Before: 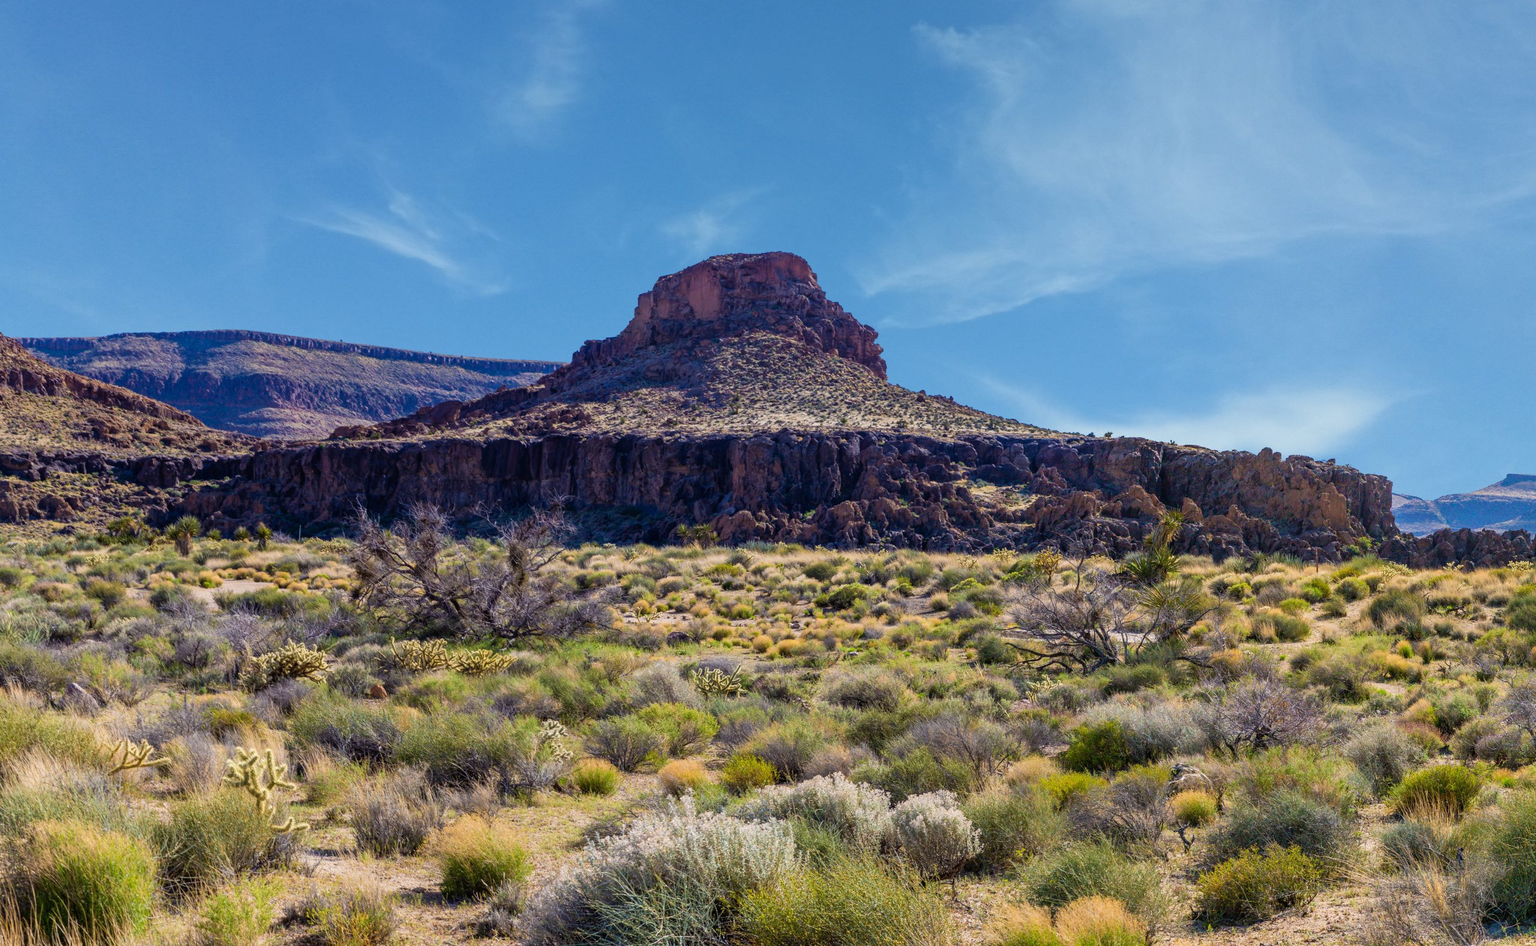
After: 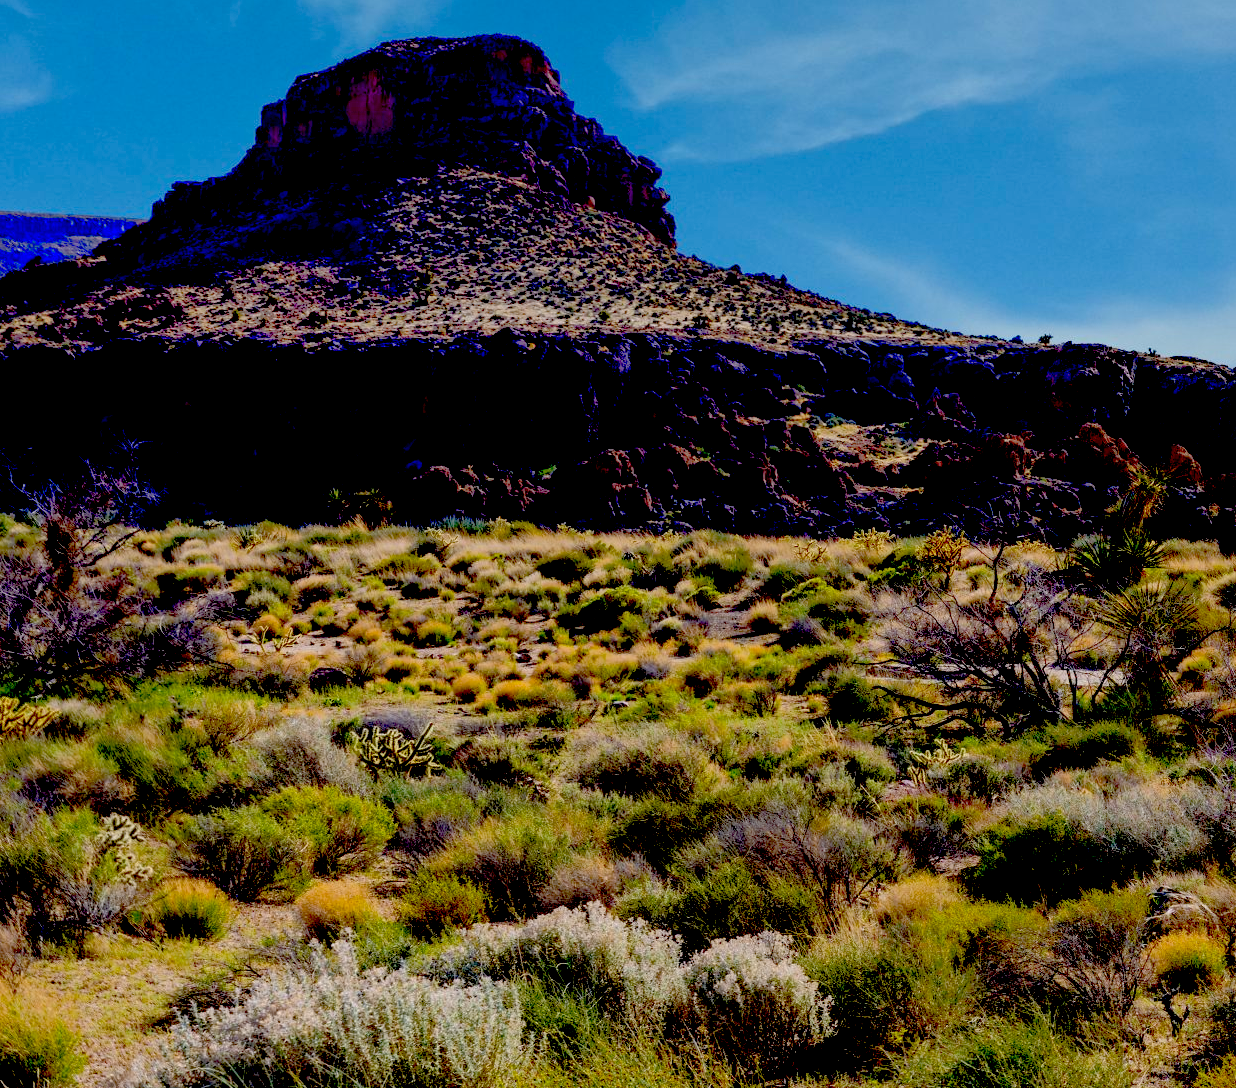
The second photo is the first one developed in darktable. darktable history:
exposure: black level correction 0.099, exposure -0.094 EV, compensate highlight preservation false
shadows and highlights: on, module defaults
crop: left 31.331%, top 24.479%, right 20.357%, bottom 6.427%
